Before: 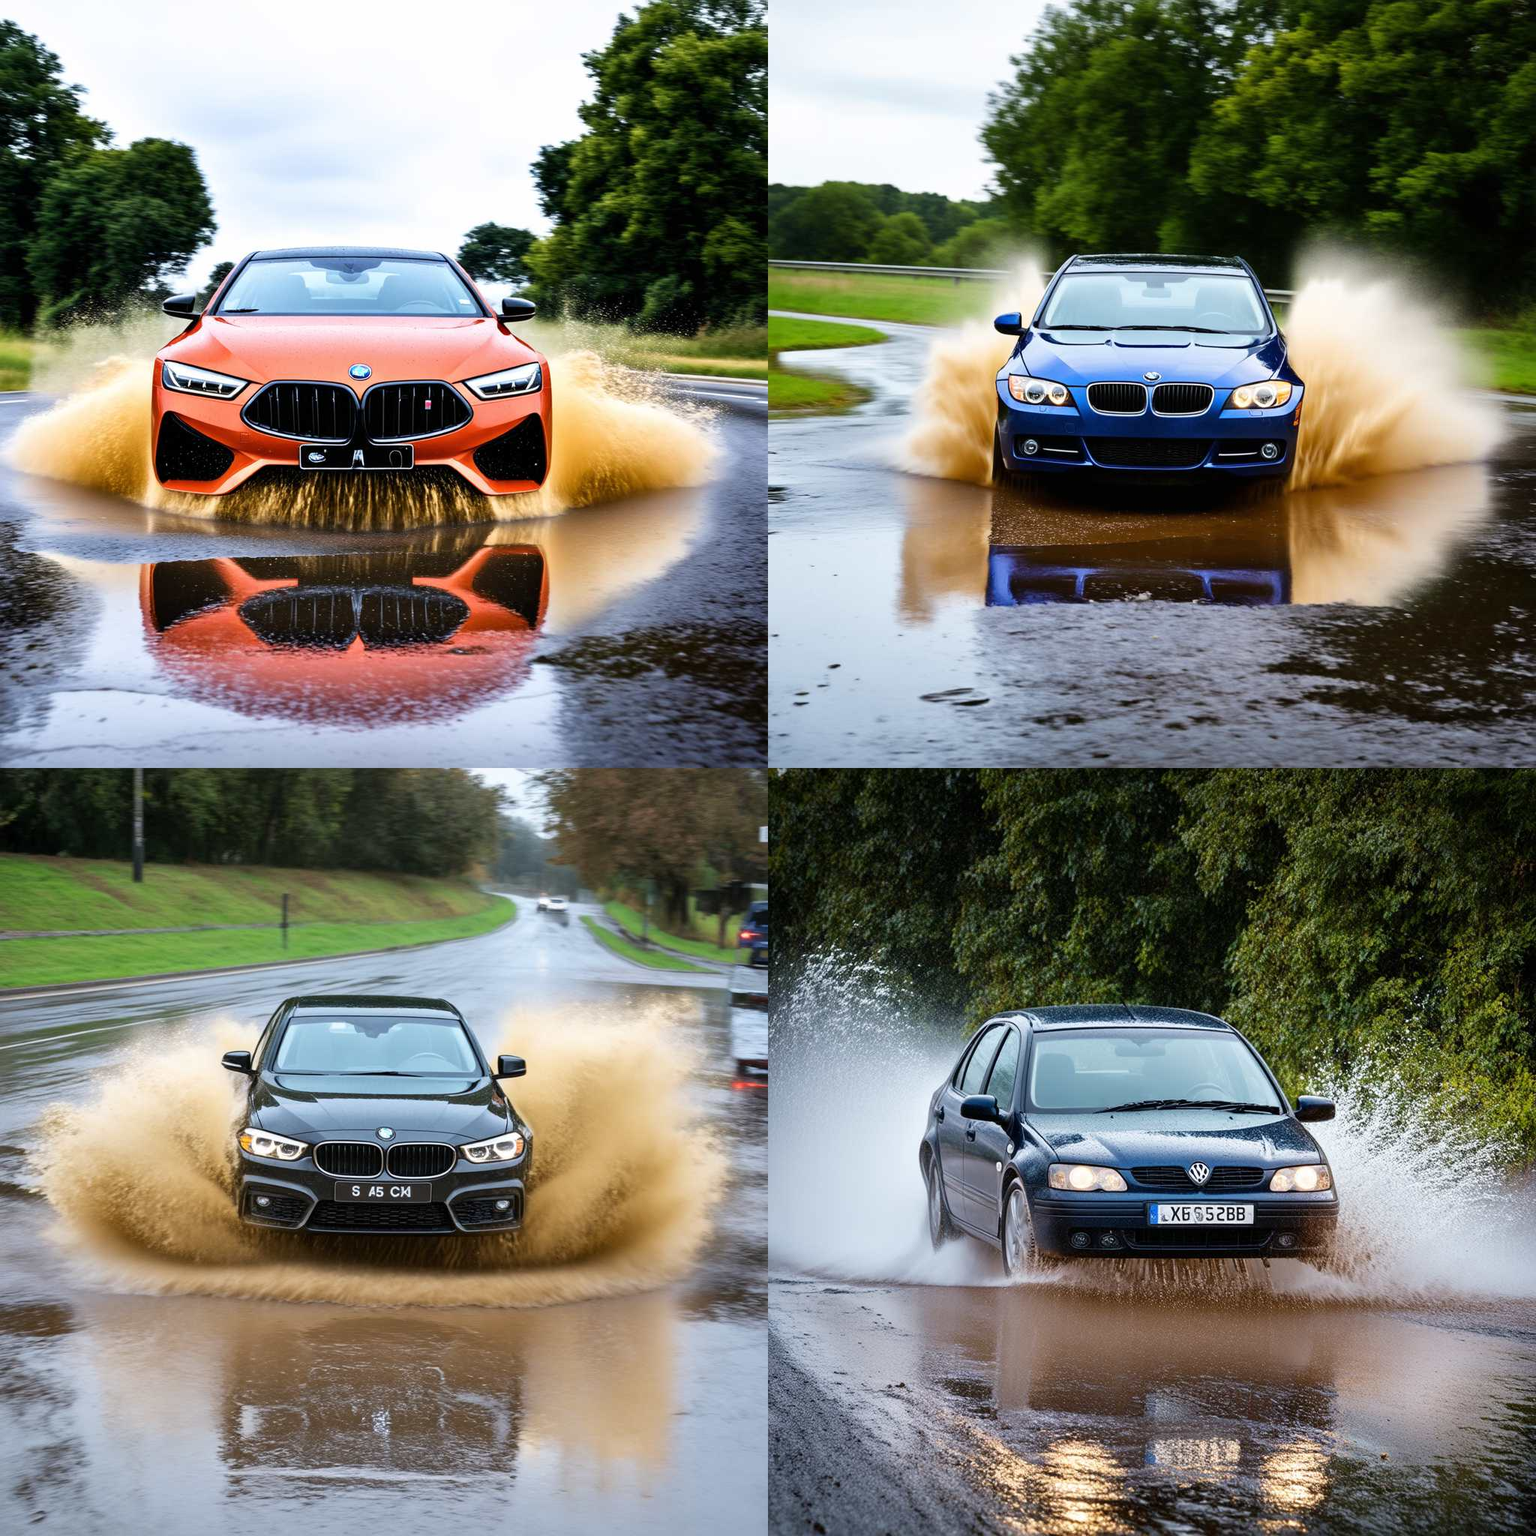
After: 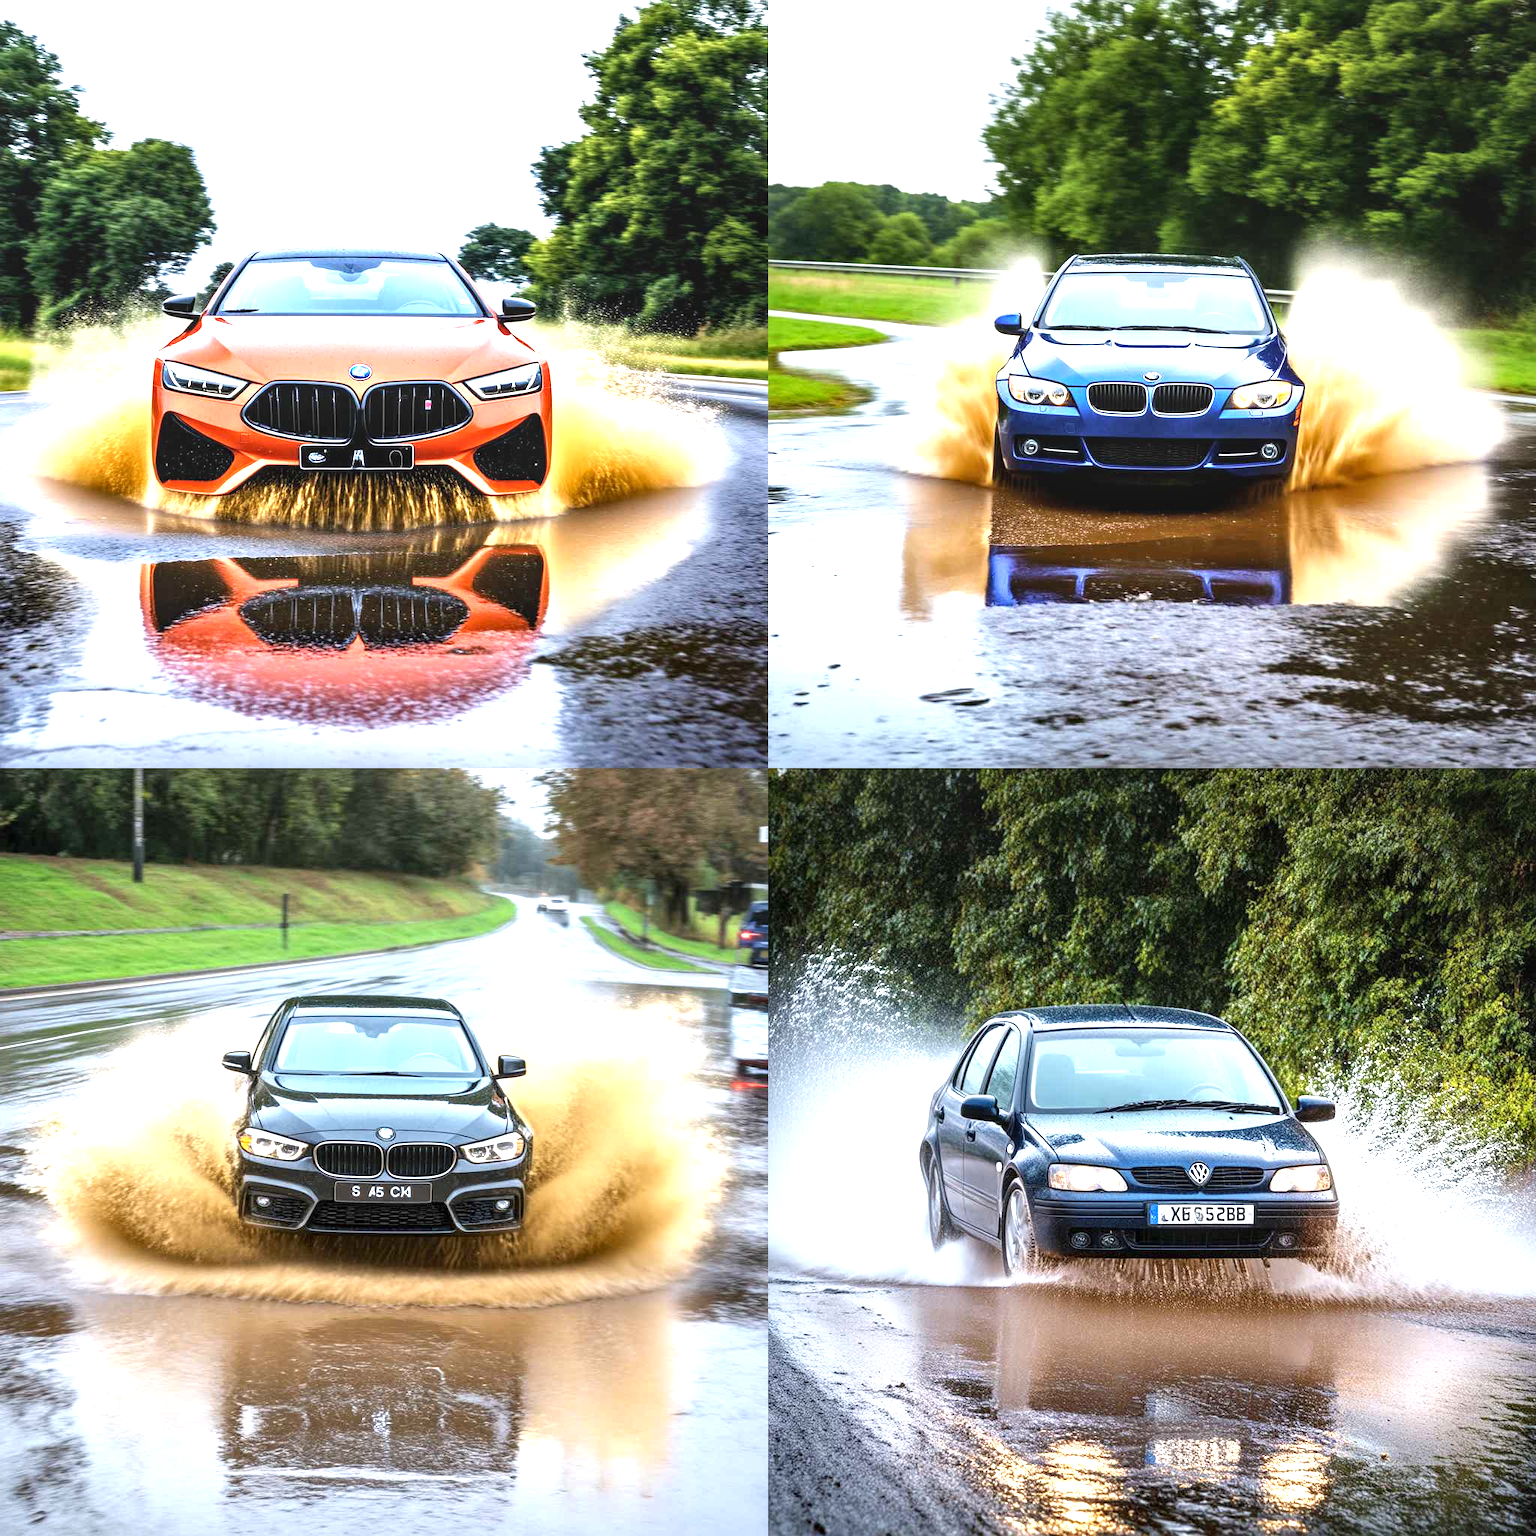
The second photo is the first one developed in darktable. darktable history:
exposure: black level correction 0, exposure 1 EV, compensate exposure bias true, compensate highlight preservation false
local contrast: detail 130%
